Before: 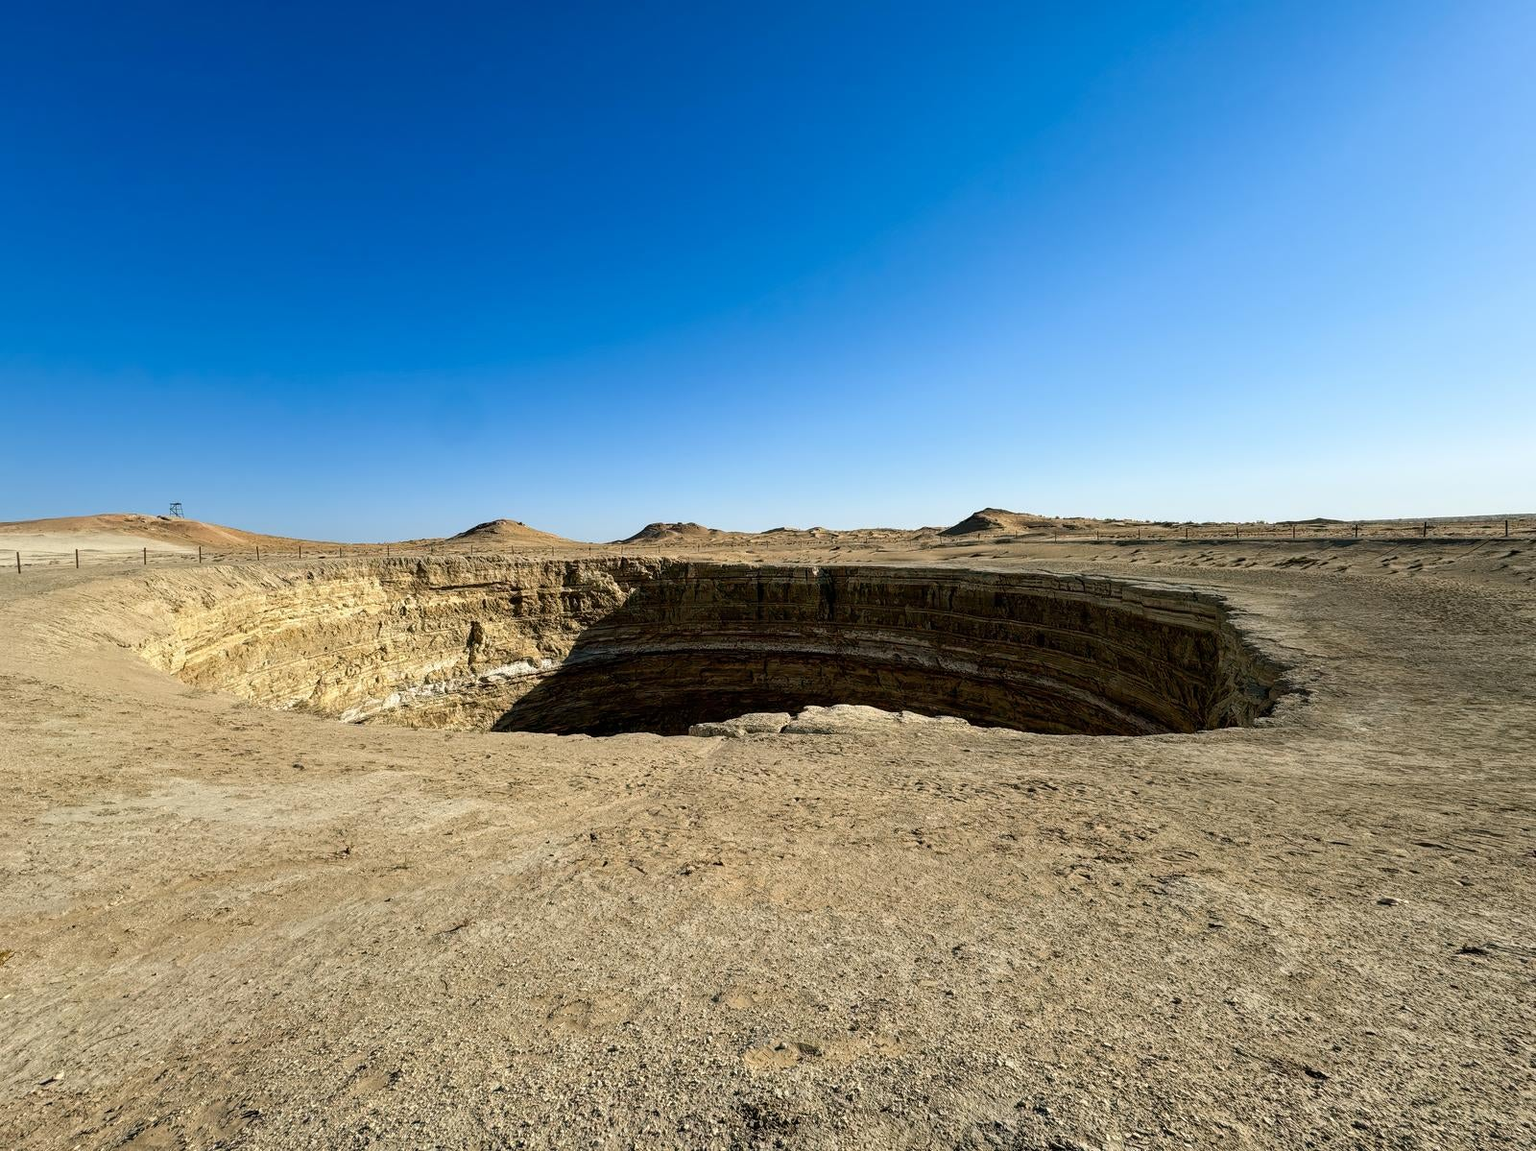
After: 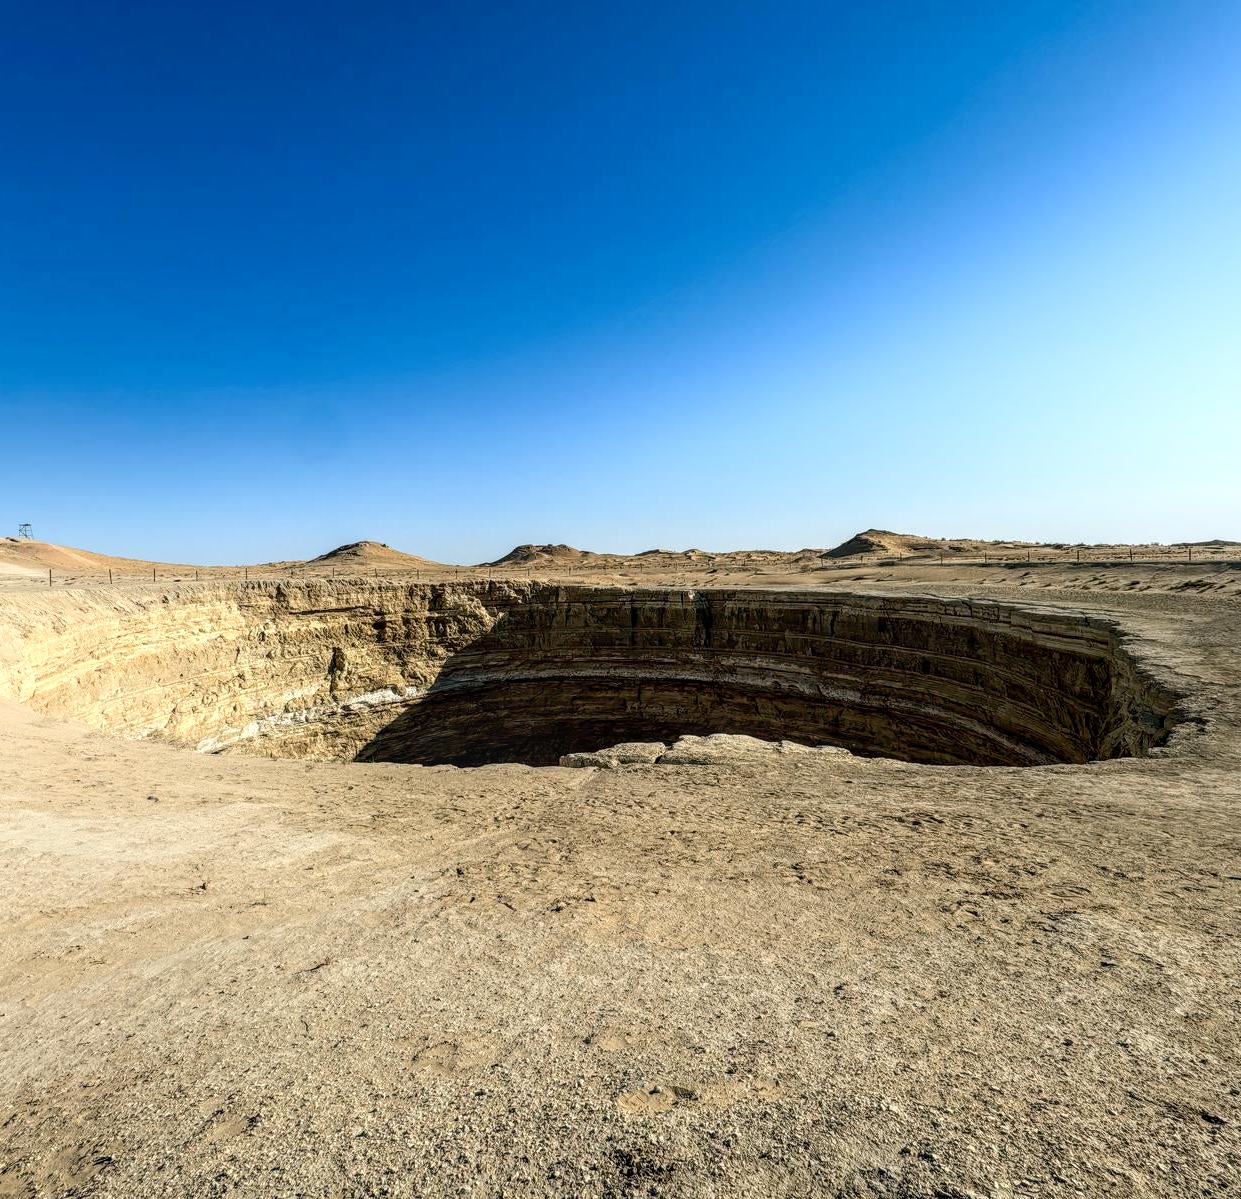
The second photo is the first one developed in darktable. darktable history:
shadows and highlights: shadows -21.53, highlights 98.11, soften with gaussian
crop: left 9.878%, right 12.559%
local contrast: detail 130%
